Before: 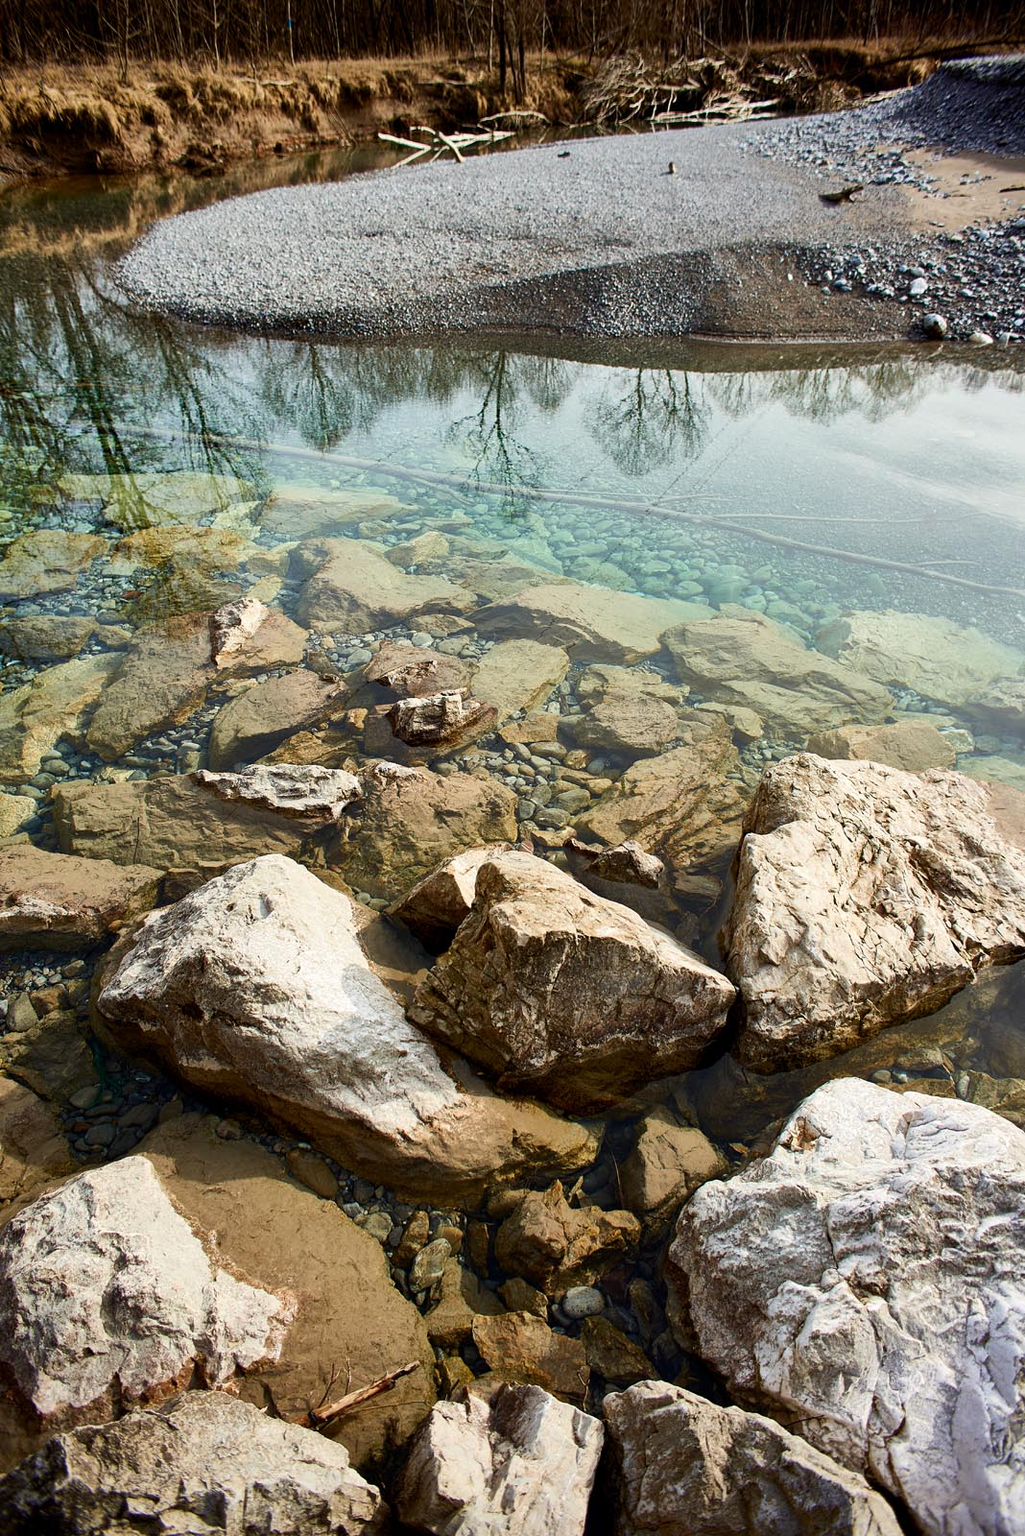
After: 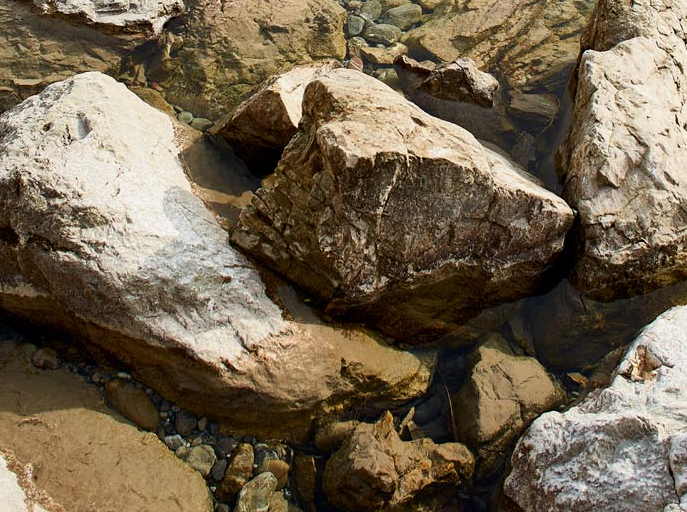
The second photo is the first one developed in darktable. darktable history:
crop: left 18.091%, top 51.13%, right 17.525%, bottom 16.85%
exposure: exposure -0.116 EV, compensate exposure bias true, compensate highlight preservation false
